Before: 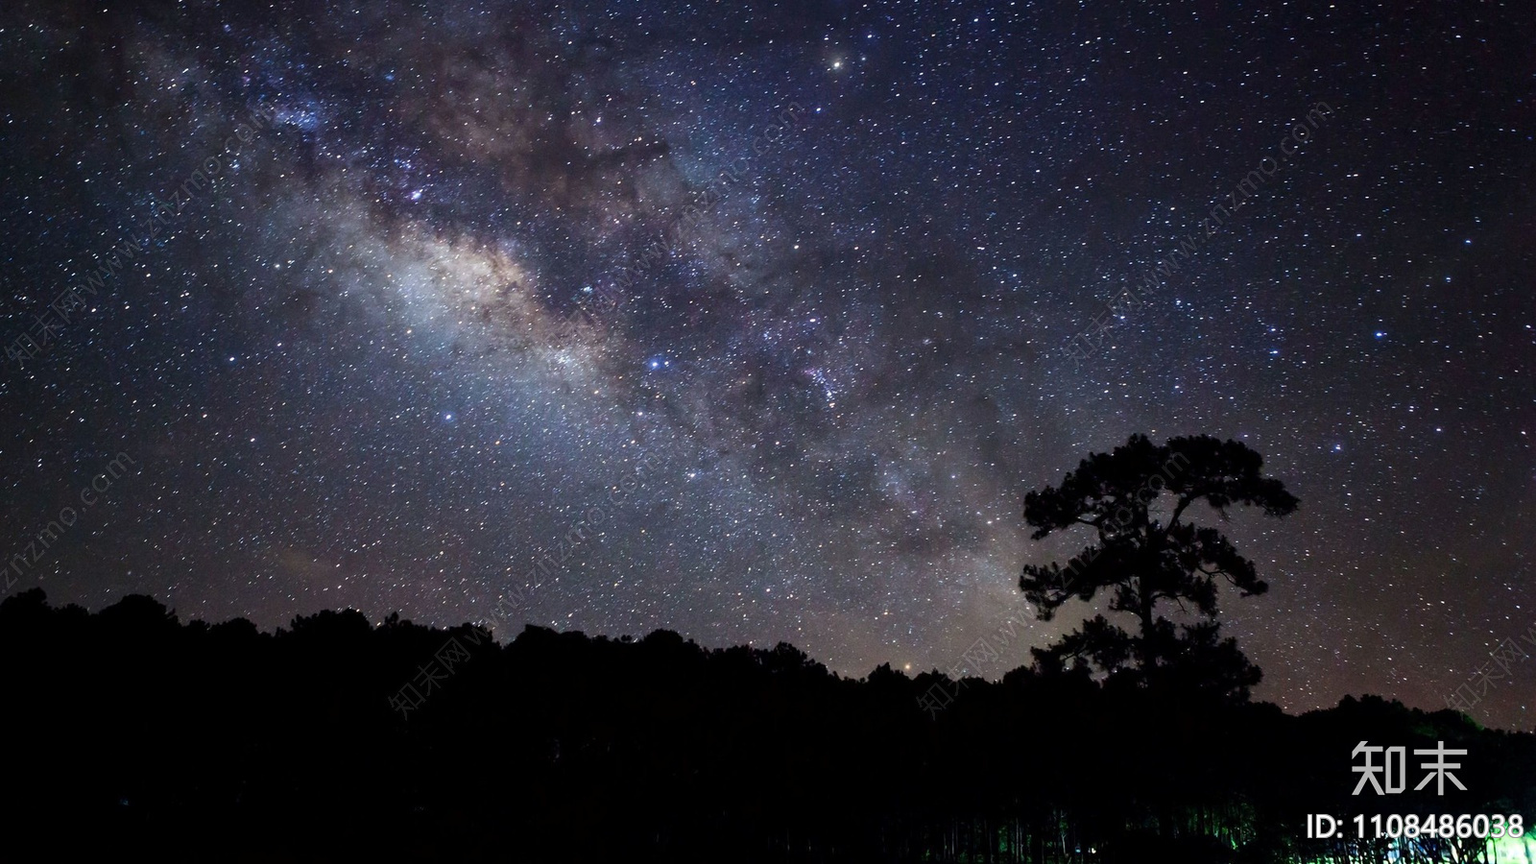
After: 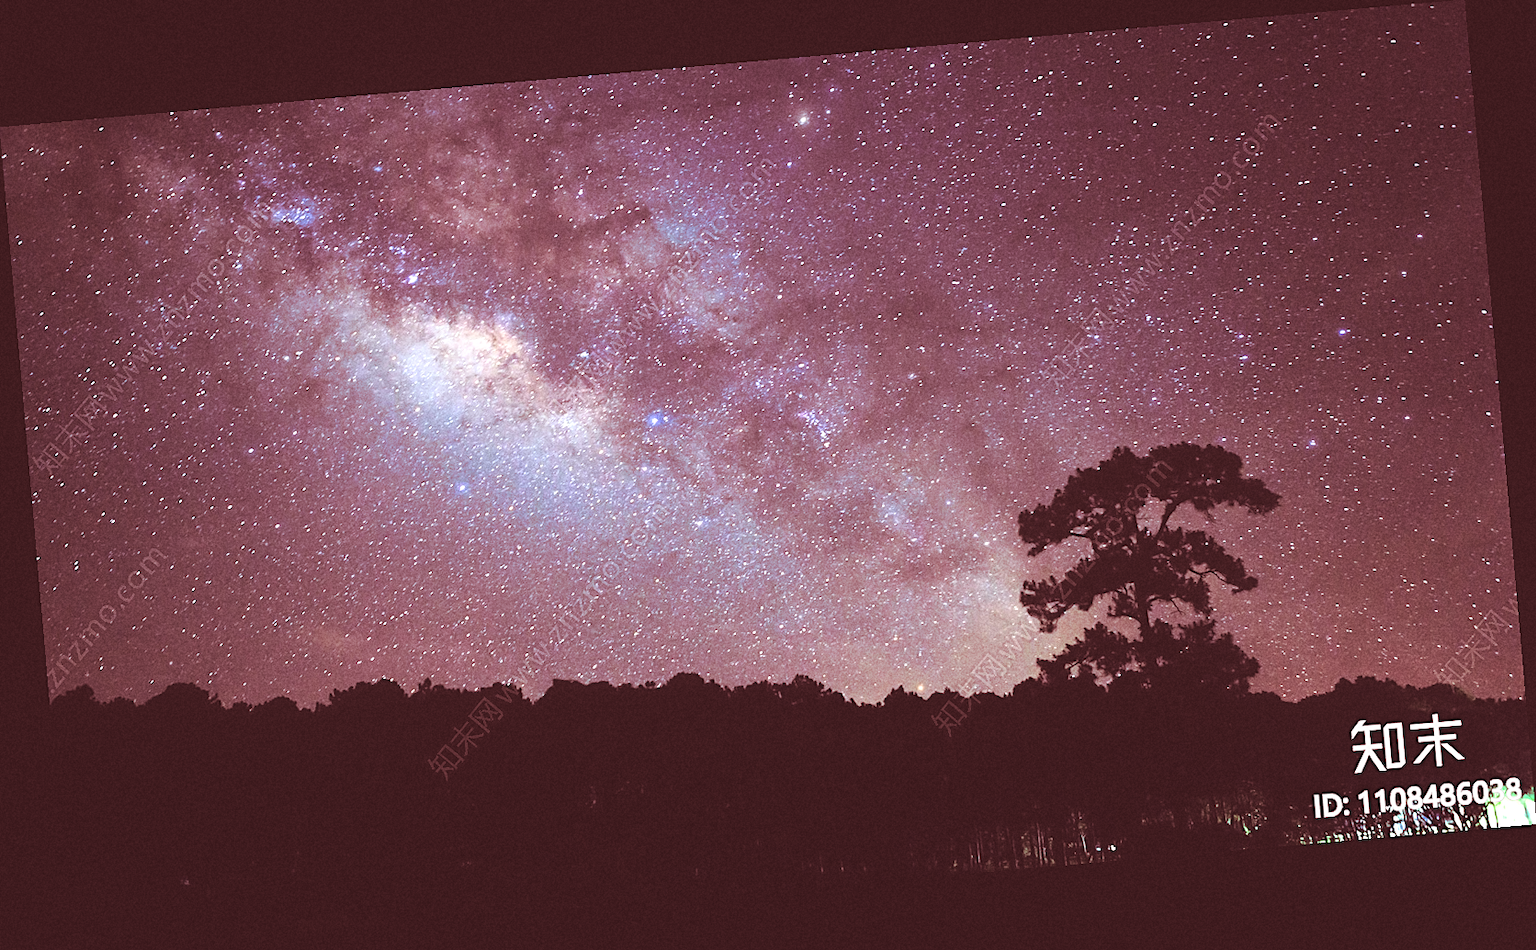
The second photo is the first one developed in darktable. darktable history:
rotate and perspective: rotation -4.98°, automatic cropping off
contrast equalizer: octaves 7, y [[0.6 ×6], [0.55 ×6], [0 ×6], [0 ×6], [0 ×6]], mix -0.2
split-toning: highlights › hue 187.2°, highlights › saturation 0.83, balance -68.05, compress 56.43%
rgb levels: mode RGB, independent channels, levels [[0, 0.474, 1], [0, 0.5, 1], [0, 0.5, 1]]
contrast brightness saturation: contrast 0.14, brightness 0.21
exposure: black level correction -0.005, exposure 1.002 EV, compensate highlight preservation false
sharpen: on, module defaults
grain: coarseness 22.88 ISO
